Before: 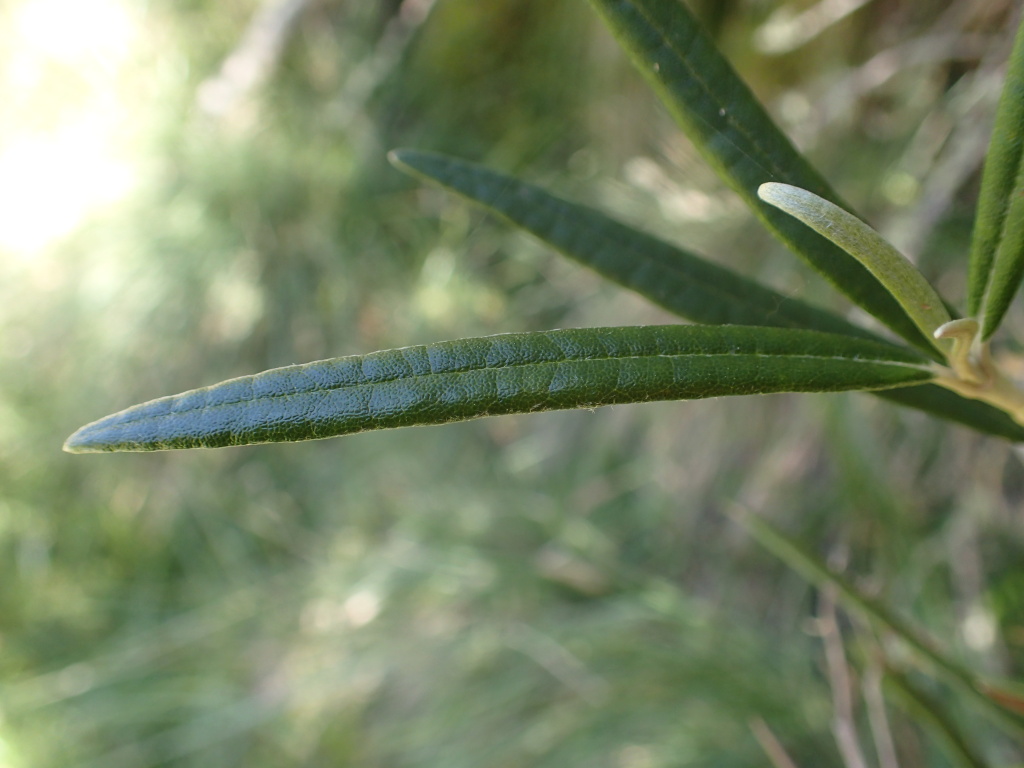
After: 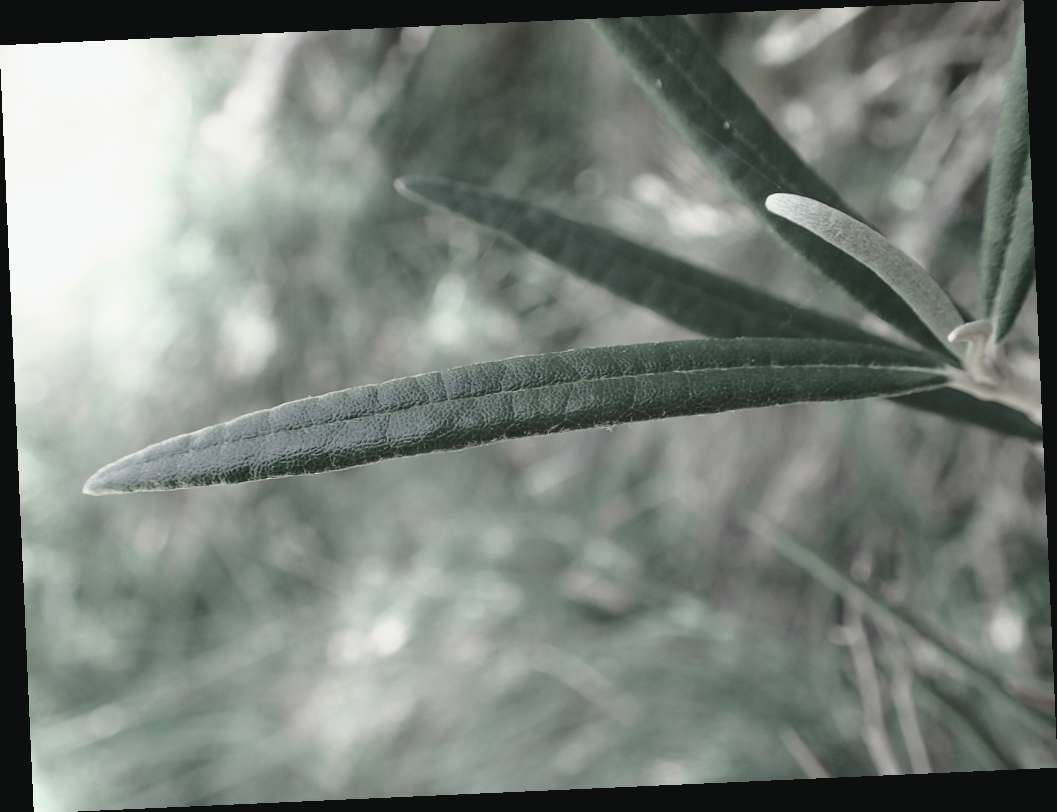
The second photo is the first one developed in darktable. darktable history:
rotate and perspective: rotation -2.56°, automatic cropping off
color contrast: green-magenta contrast 0.3, blue-yellow contrast 0.15
tone curve: curves: ch0 [(0, 0.039) (0.104, 0.103) (0.273, 0.267) (0.448, 0.487) (0.704, 0.761) (0.886, 0.922) (0.994, 0.971)]; ch1 [(0, 0) (0.335, 0.298) (0.446, 0.413) (0.485, 0.487) (0.515, 0.503) (0.566, 0.563) (0.641, 0.655) (1, 1)]; ch2 [(0, 0) (0.314, 0.301) (0.421, 0.411) (0.502, 0.494) (0.528, 0.54) (0.557, 0.559) (0.612, 0.62) (0.722, 0.686) (1, 1)], color space Lab, independent channels, preserve colors none
